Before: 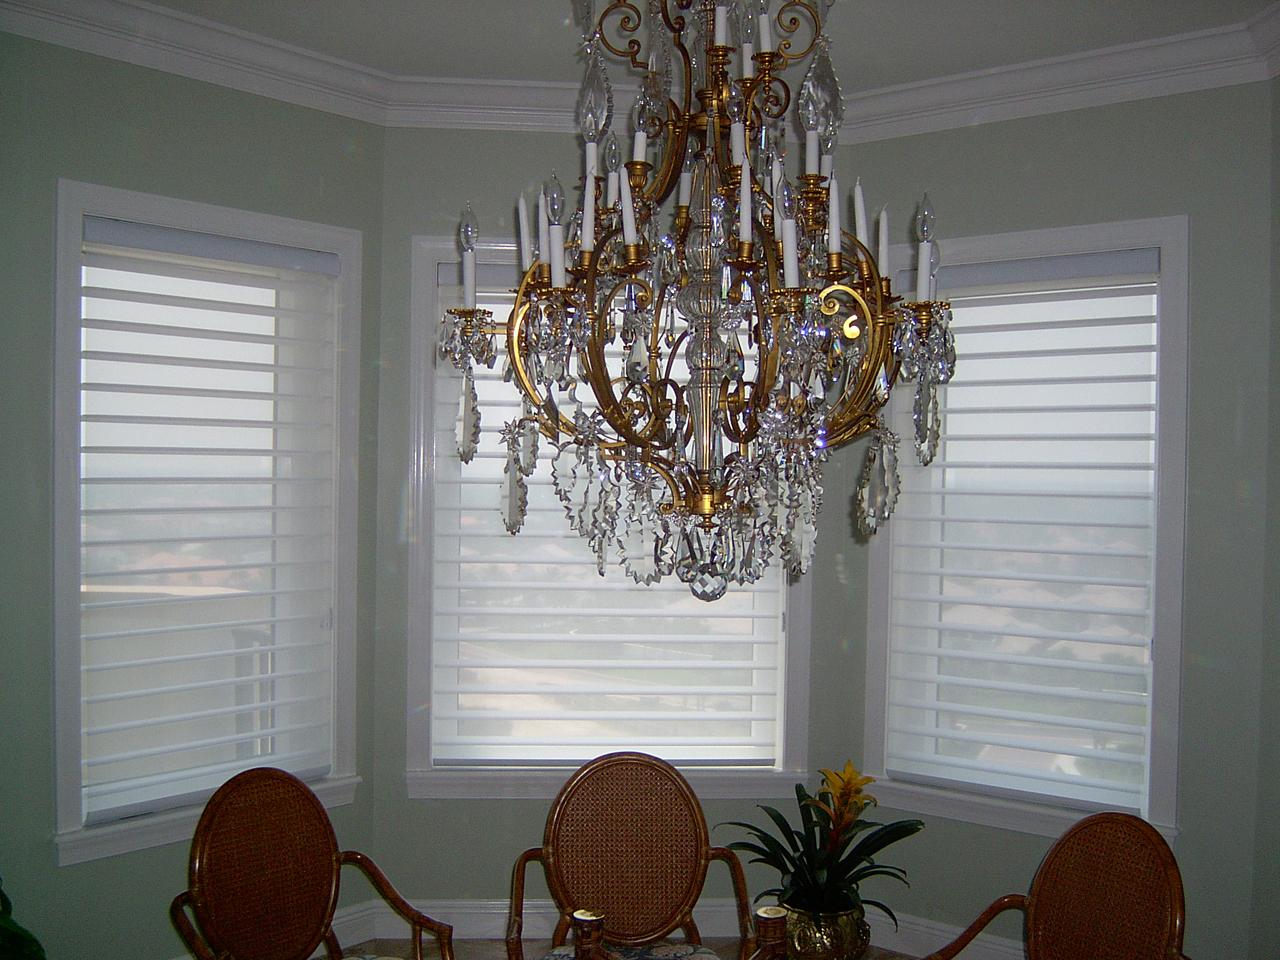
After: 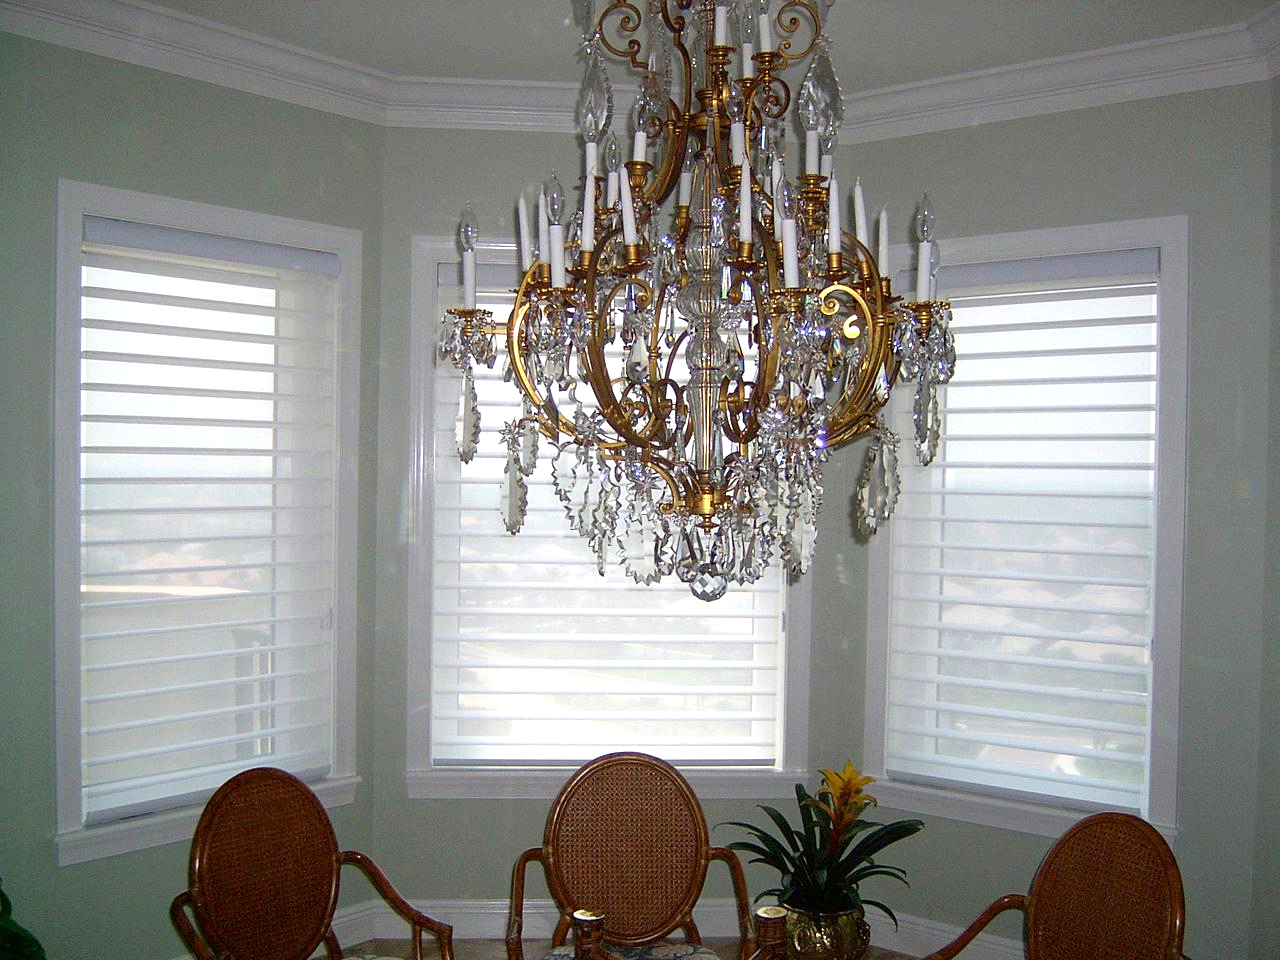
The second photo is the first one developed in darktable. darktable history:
exposure: exposure 0.662 EV, compensate exposure bias true, compensate highlight preservation false
